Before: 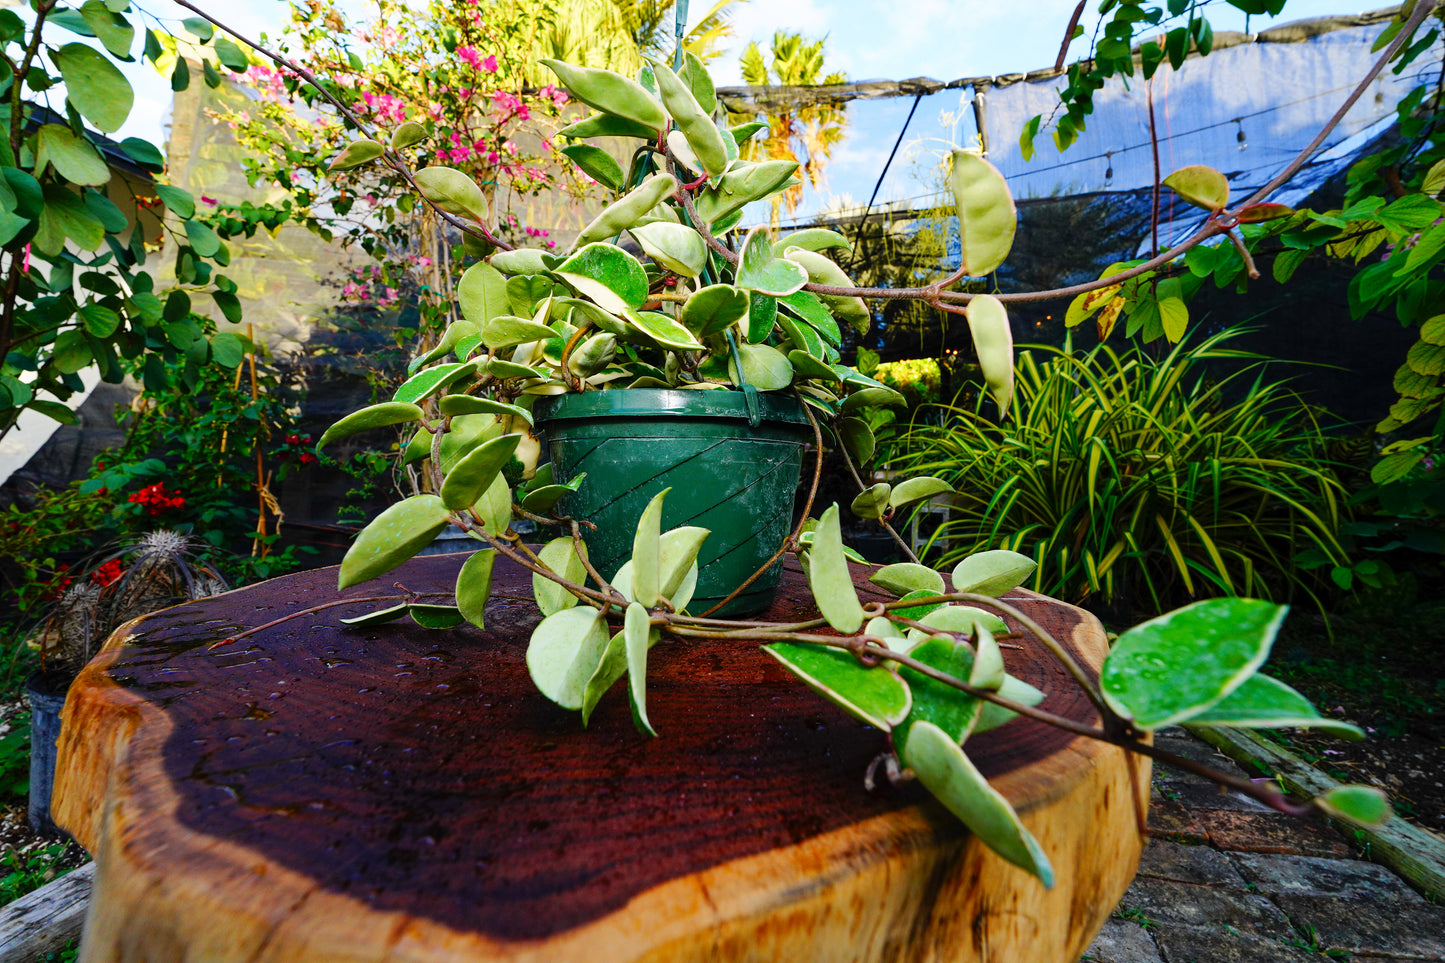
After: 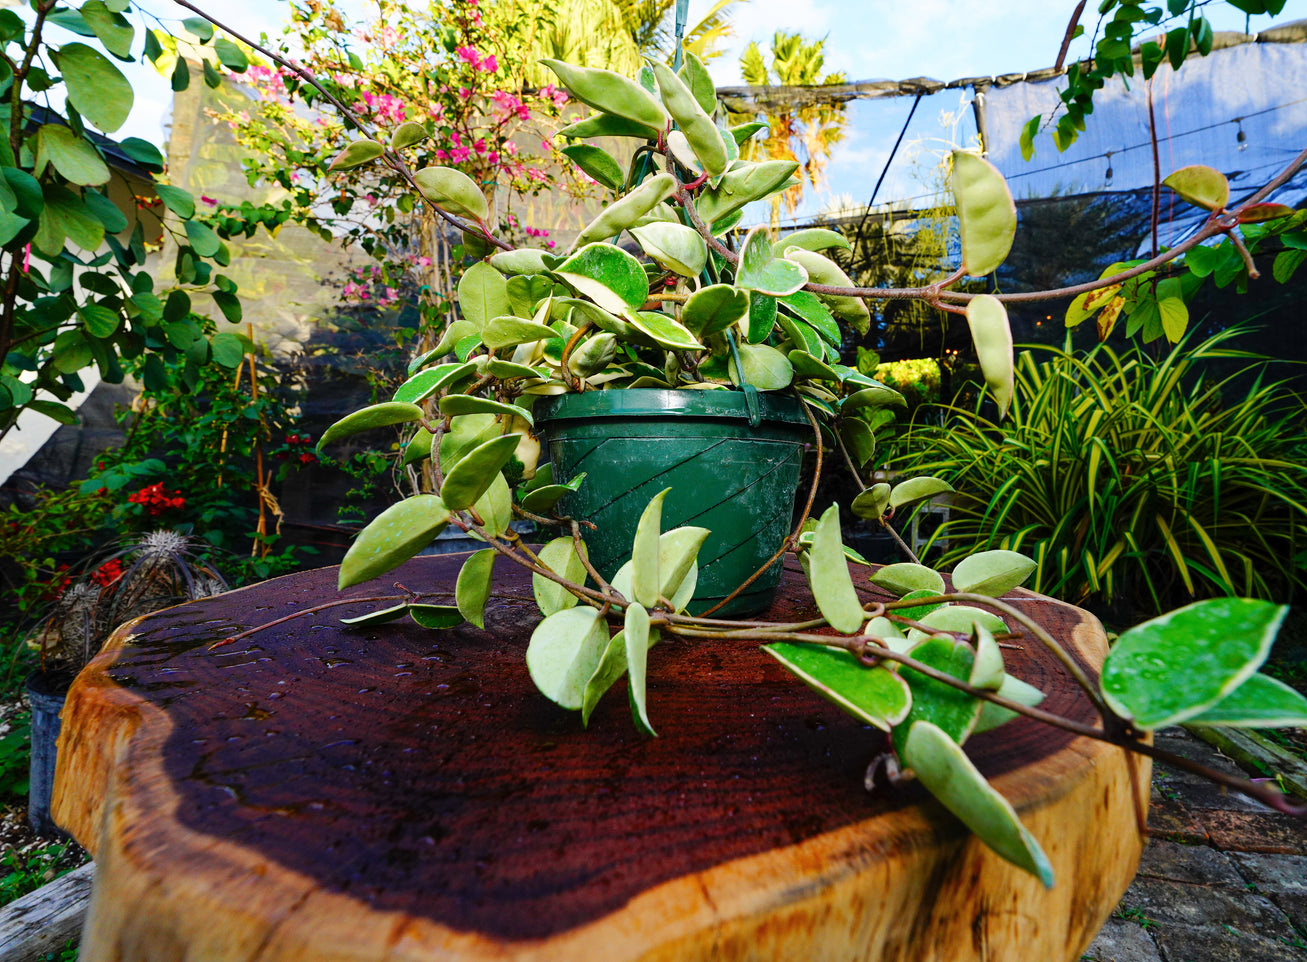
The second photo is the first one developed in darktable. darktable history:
crop: right 9.509%, bottom 0.031%
color balance rgb: linear chroma grading › global chroma -0.67%, saturation formula JzAzBz (2021)
